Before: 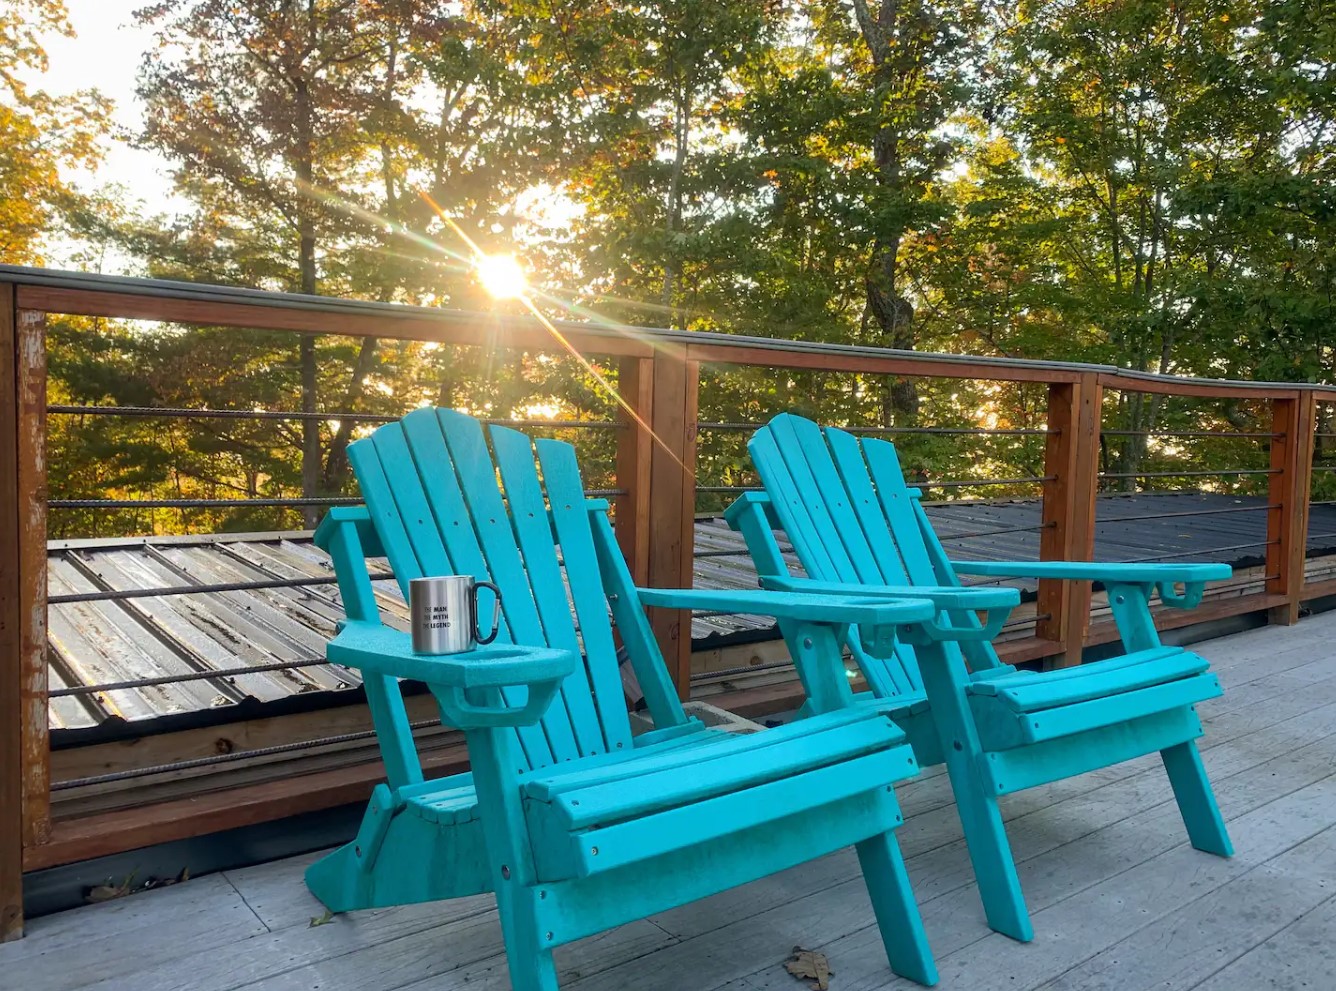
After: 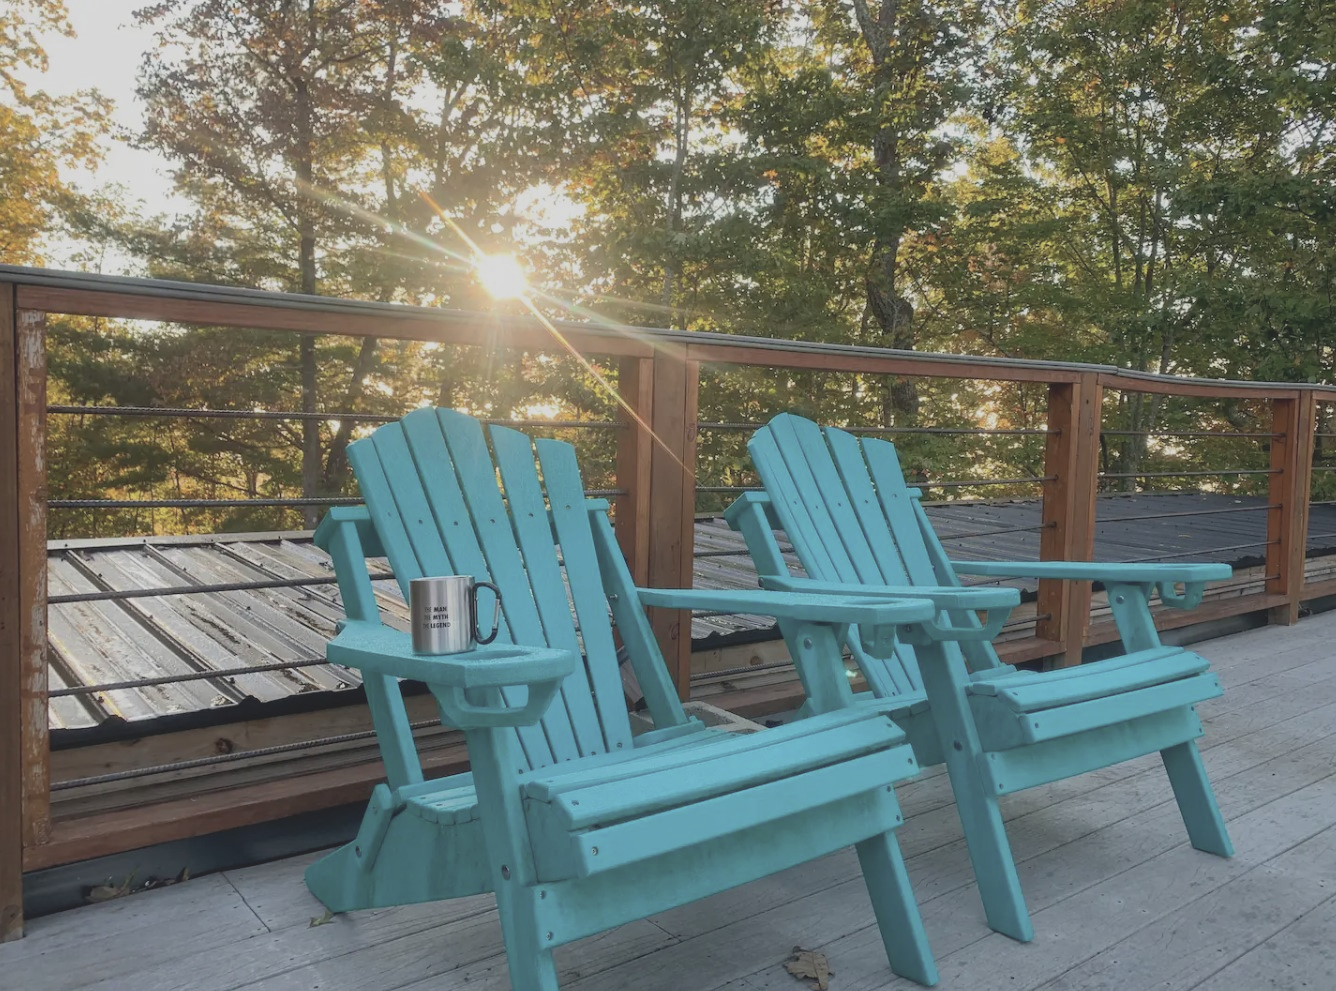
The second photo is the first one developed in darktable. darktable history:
contrast brightness saturation: contrast -0.261, saturation -0.435
